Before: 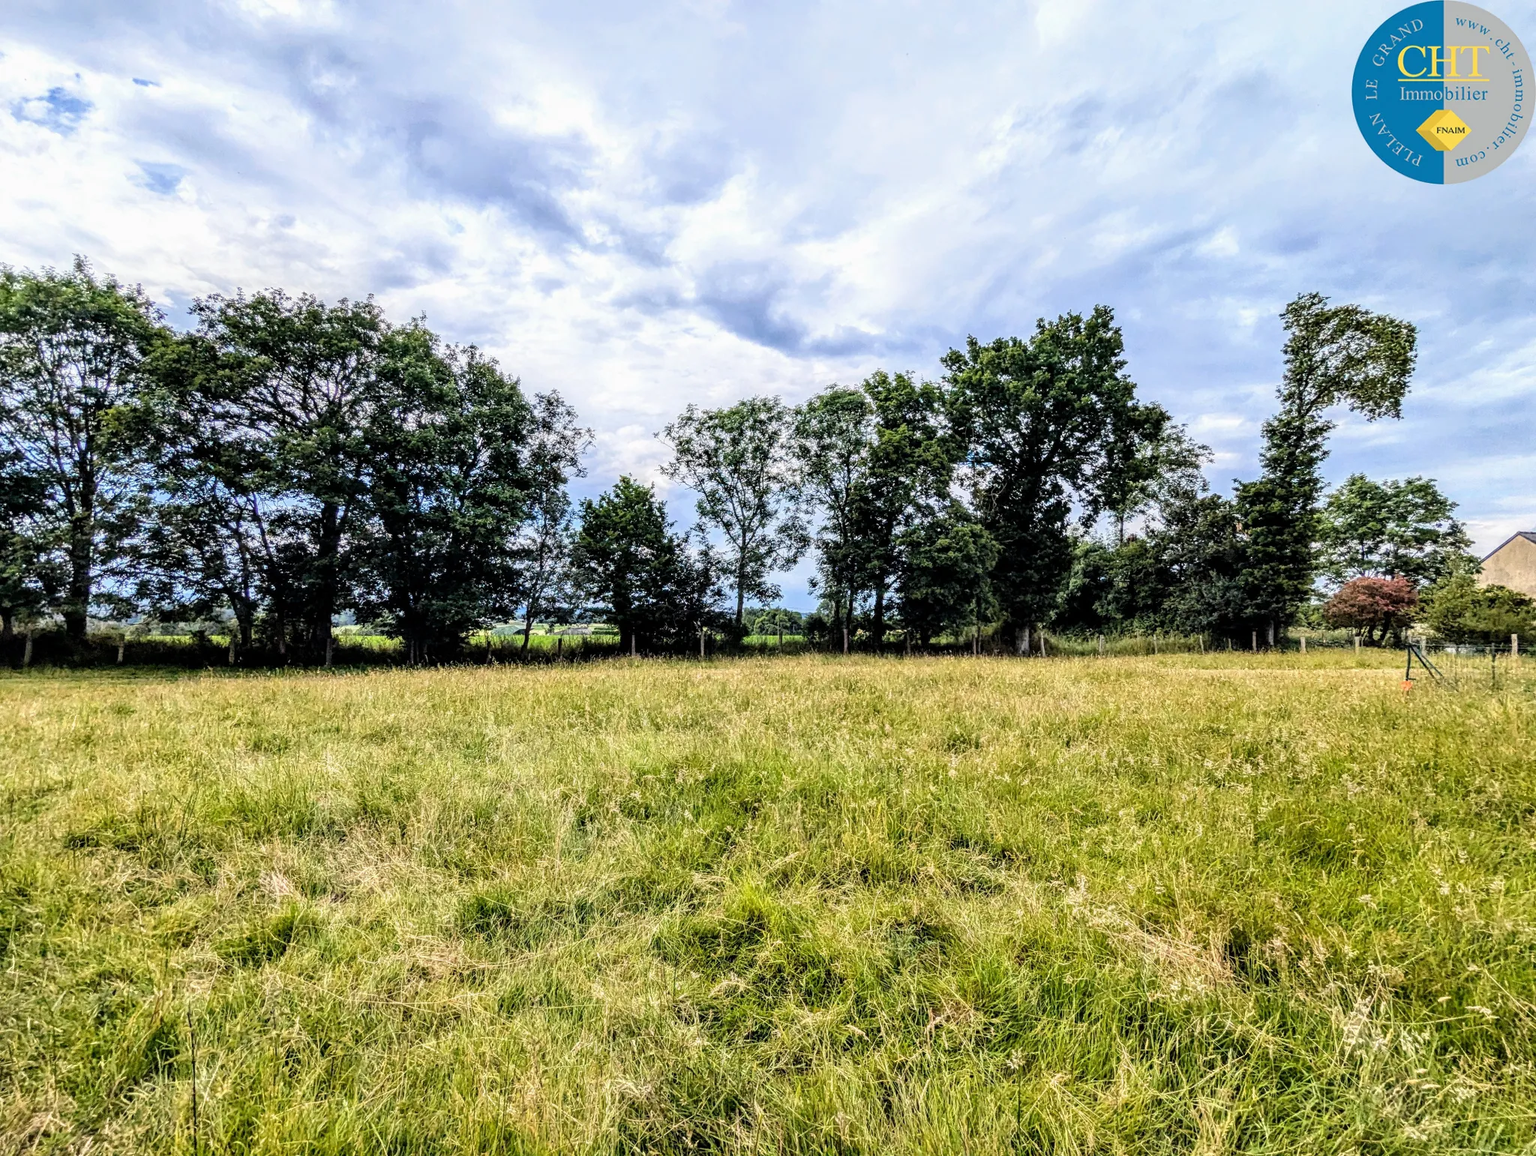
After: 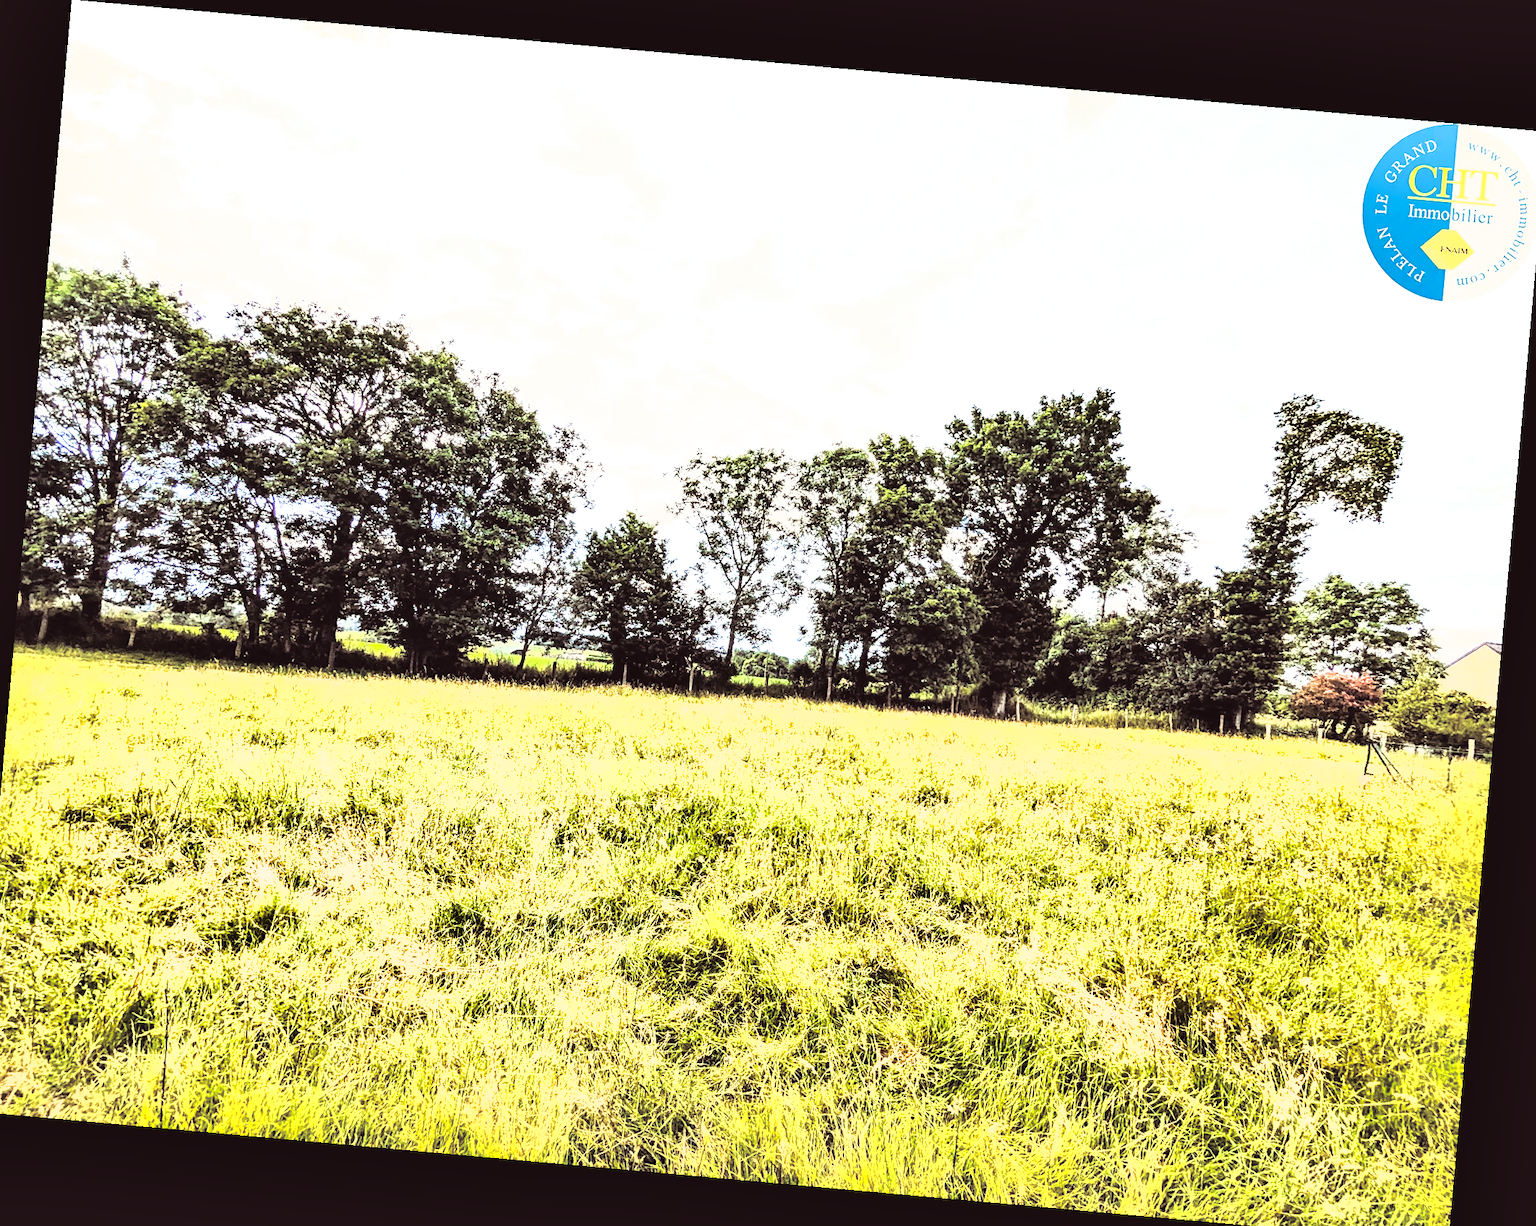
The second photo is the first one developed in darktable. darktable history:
crop and rotate: left 1.774%, right 0.633%, bottom 1.28%
color balance rgb: shadows lift › hue 87.51°, highlights gain › chroma 1.62%, highlights gain › hue 55.1°, global offset › chroma 0.06%, global offset › hue 253.66°, linear chroma grading › global chroma 0.5%
split-toning: shadows › saturation 0.24, highlights › hue 54°, highlights › saturation 0.24
exposure: black level correction 0, exposure 1.75 EV, compensate exposure bias true, compensate highlight preservation false
color balance: lift [1.005, 1.002, 0.998, 0.998], gamma [1, 1.021, 1.02, 0.979], gain [0.923, 1.066, 1.056, 0.934]
shadows and highlights: low approximation 0.01, soften with gaussian
color correction: highlights a* -2.73, highlights b* -2.09, shadows a* 2.41, shadows b* 2.73
rotate and perspective: rotation 5.12°, automatic cropping off
